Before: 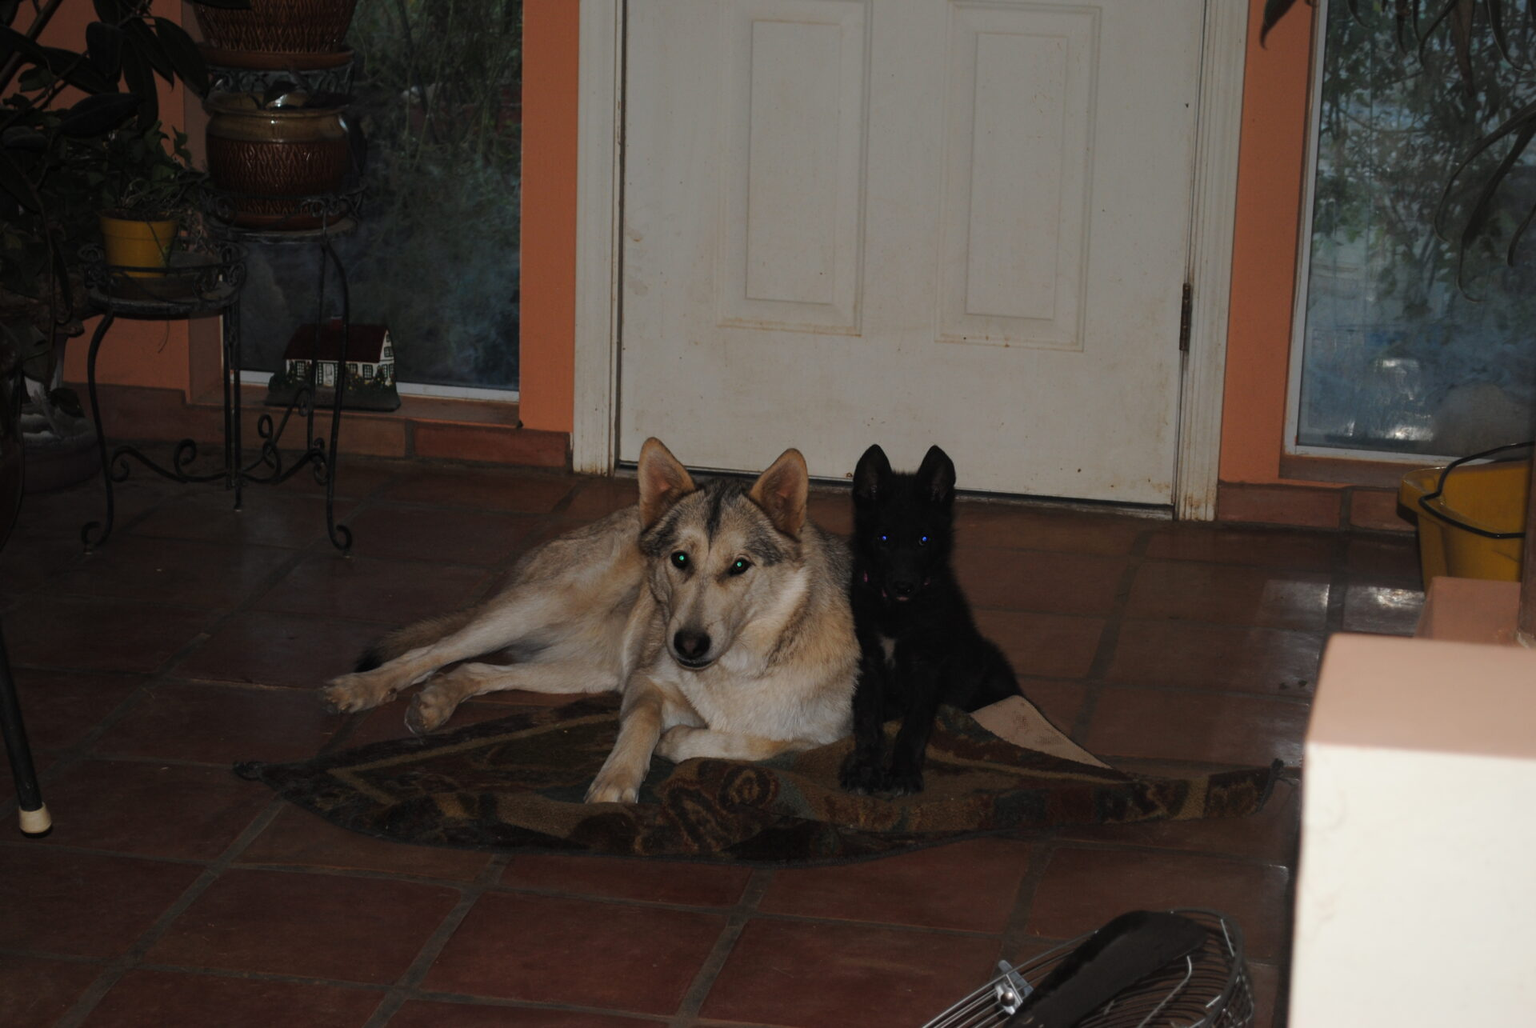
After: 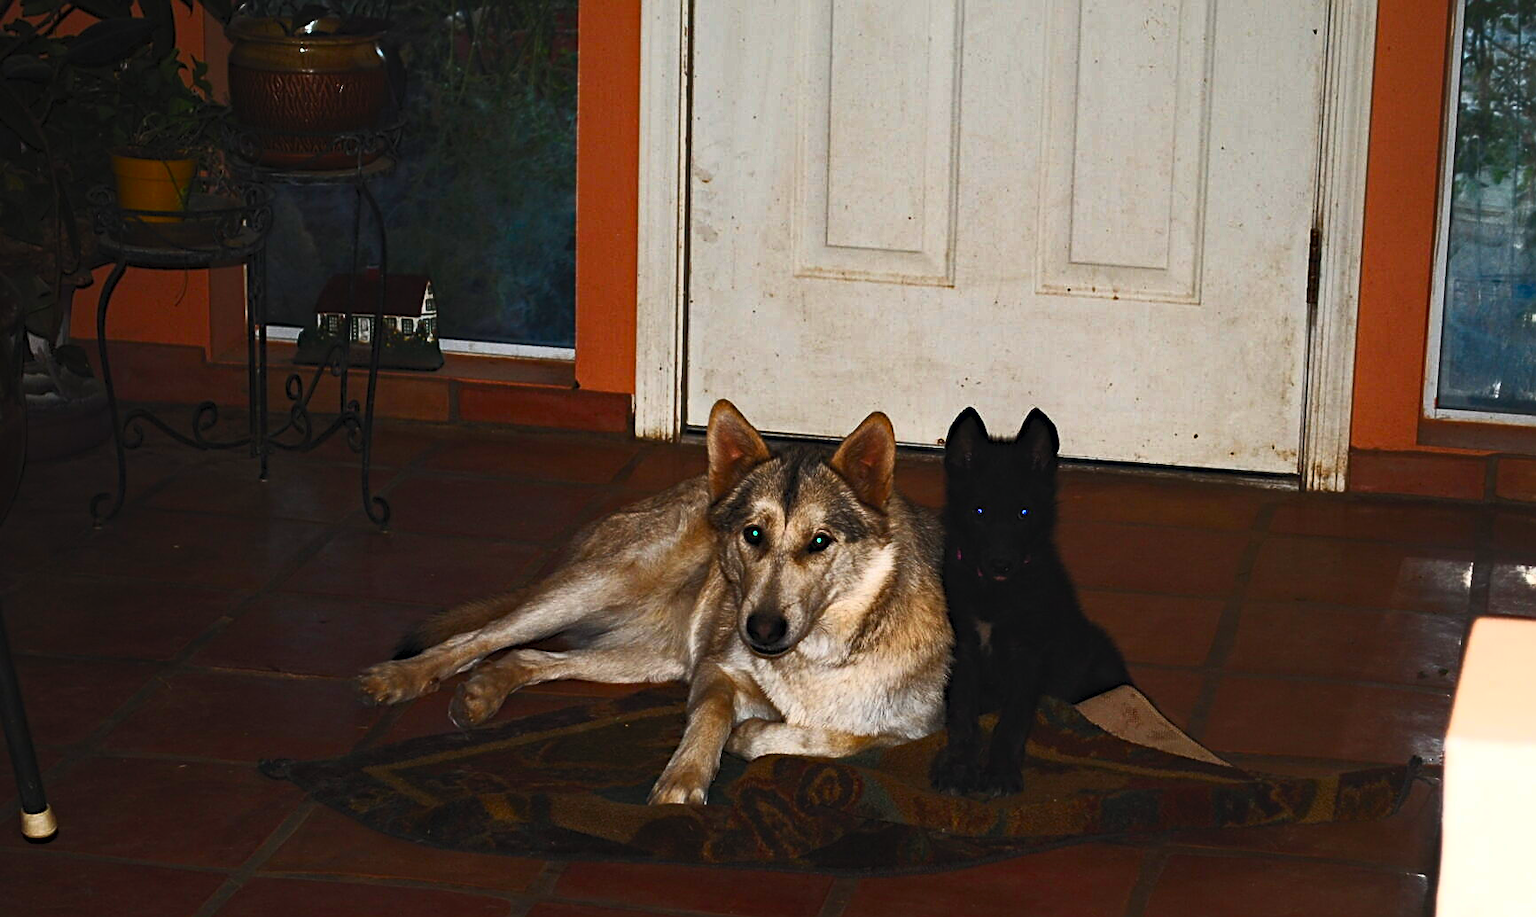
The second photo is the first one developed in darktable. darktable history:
crop: top 7.49%, right 9.717%, bottom 11.943%
sharpen: on, module defaults
contrast brightness saturation: contrast 0.83, brightness 0.59, saturation 0.59
haze removal: compatibility mode true, adaptive false
